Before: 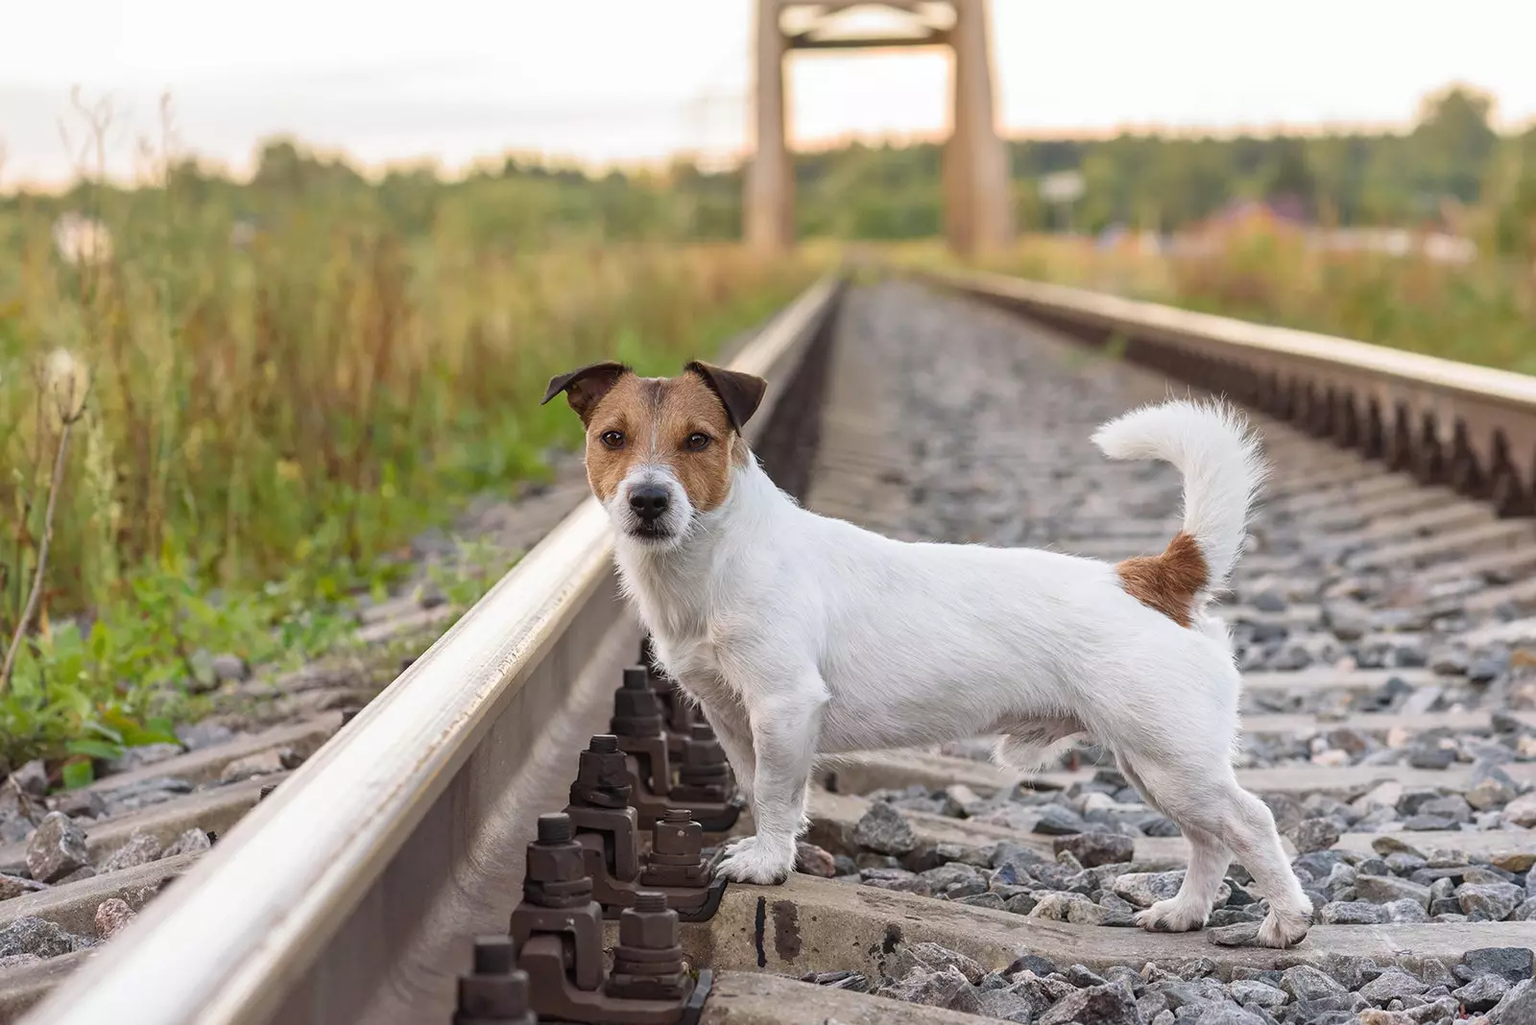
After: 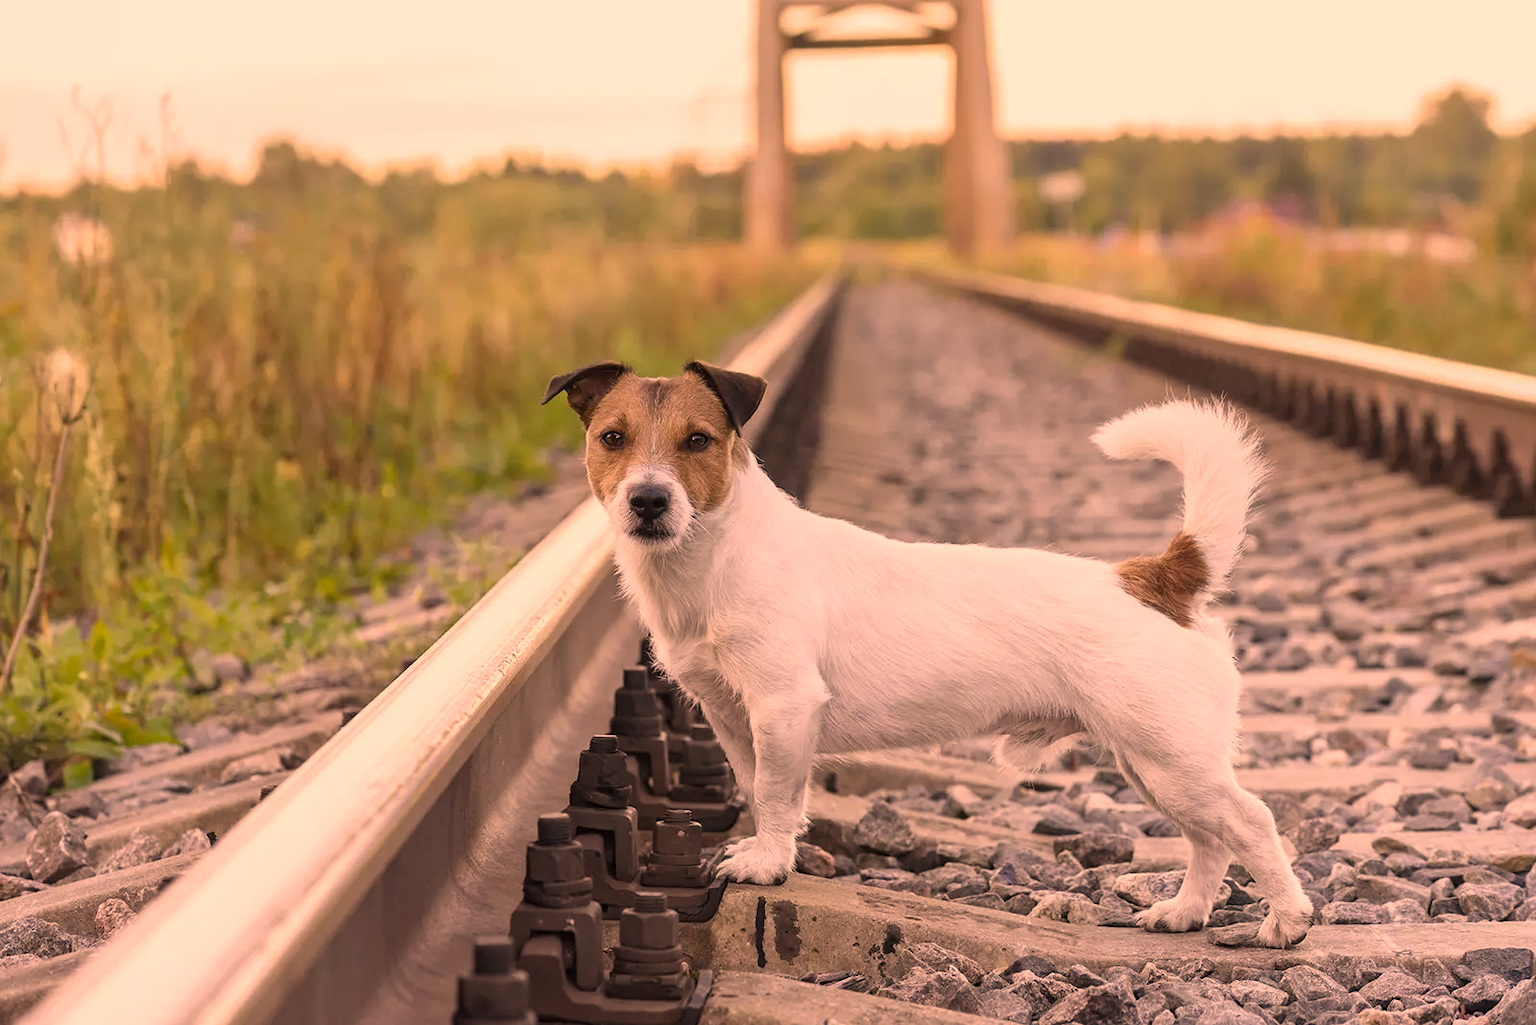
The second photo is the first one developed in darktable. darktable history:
contrast brightness saturation: contrast 0.038, saturation 0.159
color correction: highlights a* 39.26, highlights b* 39.73, saturation 0.688
